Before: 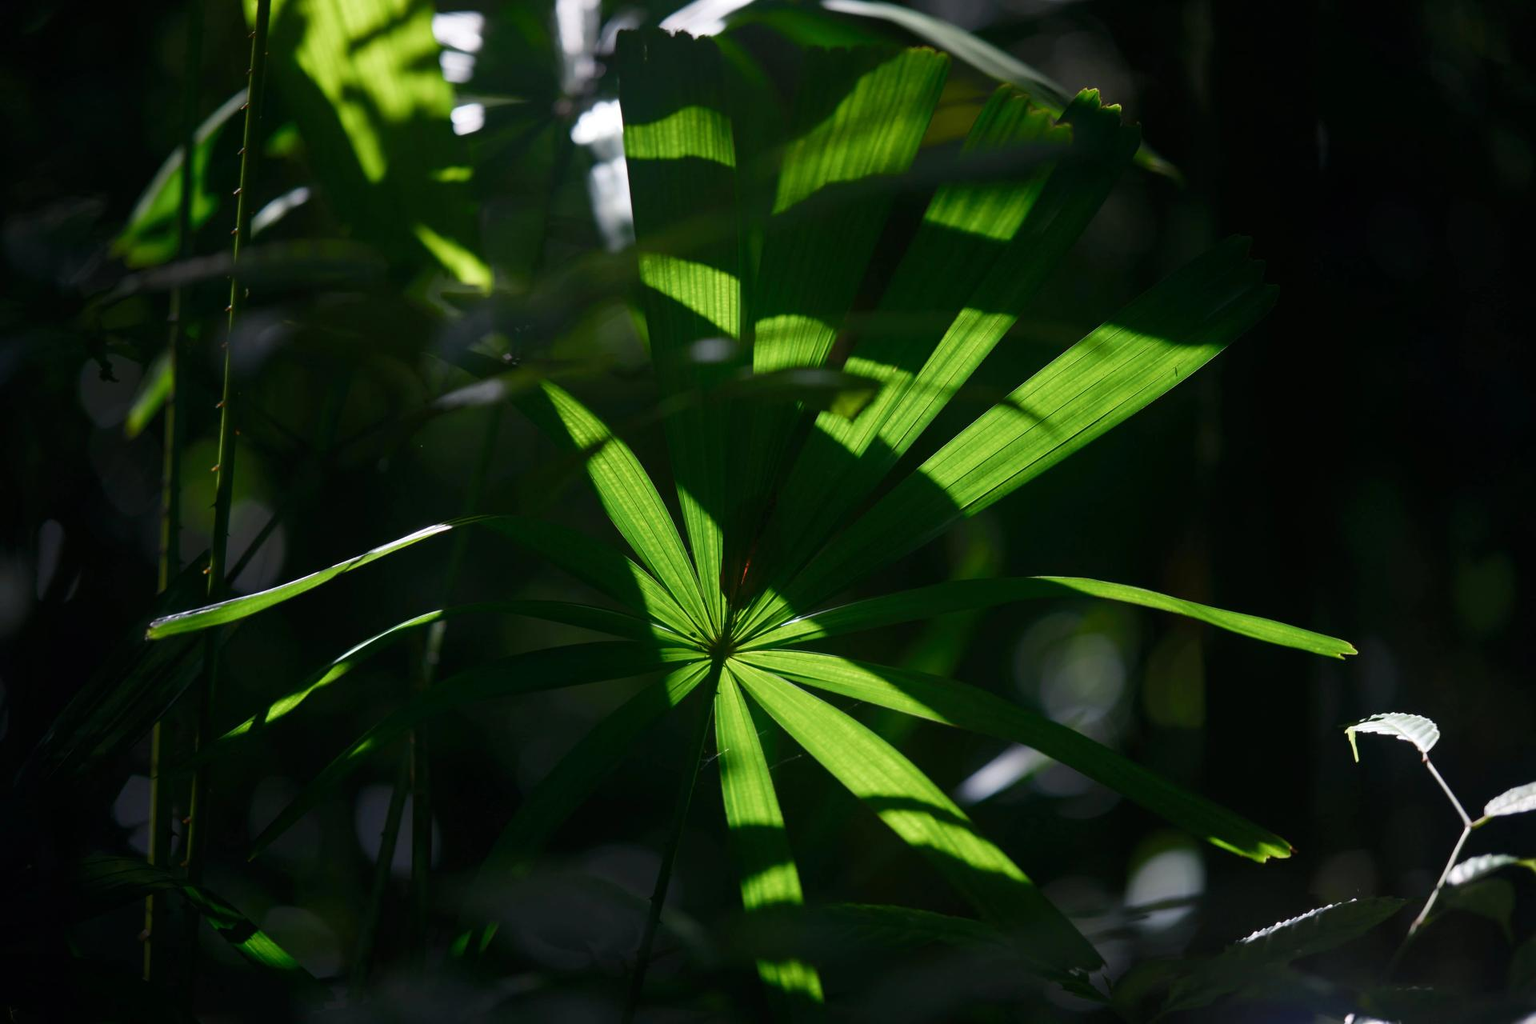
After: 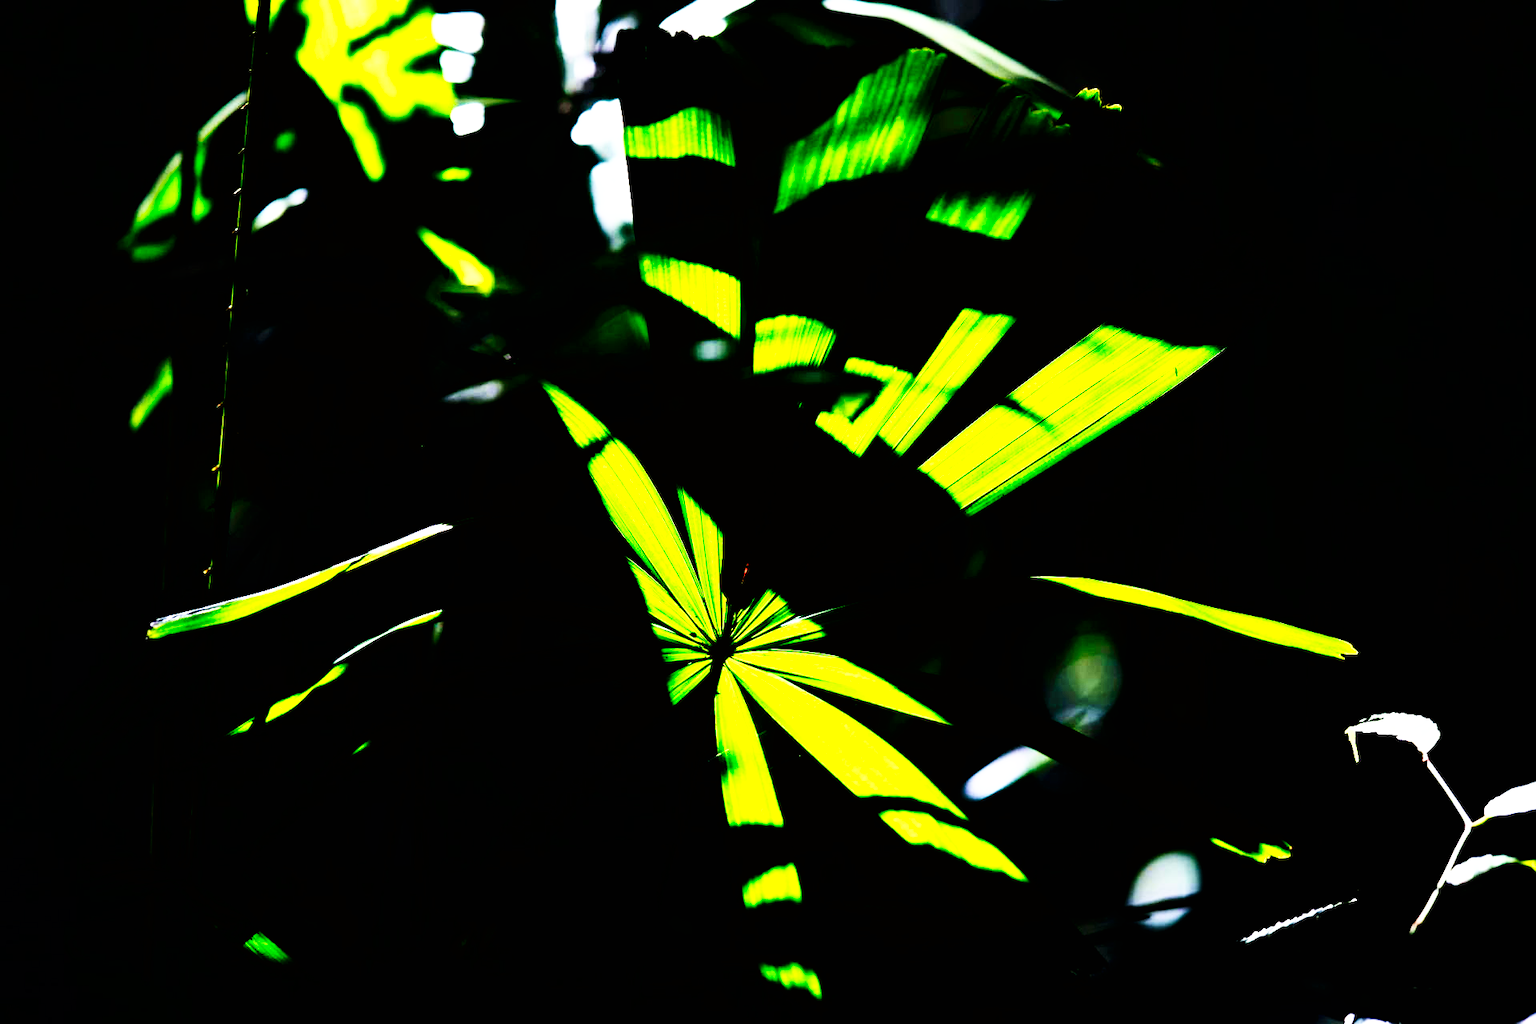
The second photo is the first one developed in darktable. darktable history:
velvia: strength 30%
tone curve: curves: ch0 [(0, 0) (0.003, 0.002) (0.011, 0.002) (0.025, 0.002) (0.044, 0.002) (0.069, 0.002) (0.1, 0.003) (0.136, 0.008) (0.177, 0.03) (0.224, 0.058) (0.277, 0.139) (0.335, 0.233) (0.399, 0.363) (0.468, 0.506) (0.543, 0.649) (0.623, 0.781) (0.709, 0.88) (0.801, 0.956) (0.898, 0.994) (1, 1)], preserve colors none
levels: levels [0, 0.478, 1]
rgb curve: curves: ch0 [(0, 0) (0.21, 0.15) (0.24, 0.21) (0.5, 0.75) (0.75, 0.96) (0.89, 0.99) (1, 1)]; ch1 [(0, 0.02) (0.21, 0.13) (0.25, 0.2) (0.5, 0.67) (0.75, 0.9) (0.89, 0.97) (1, 1)]; ch2 [(0, 0.02) (0.21, 0.13) (0.25, 0.2) (0.5, 0.67) (0.75, 0.9) (0.89, 0.97) (1, 1)], compensate middle gray true
contrast brightness saturation: contrast 0.09, saturation 0.28
